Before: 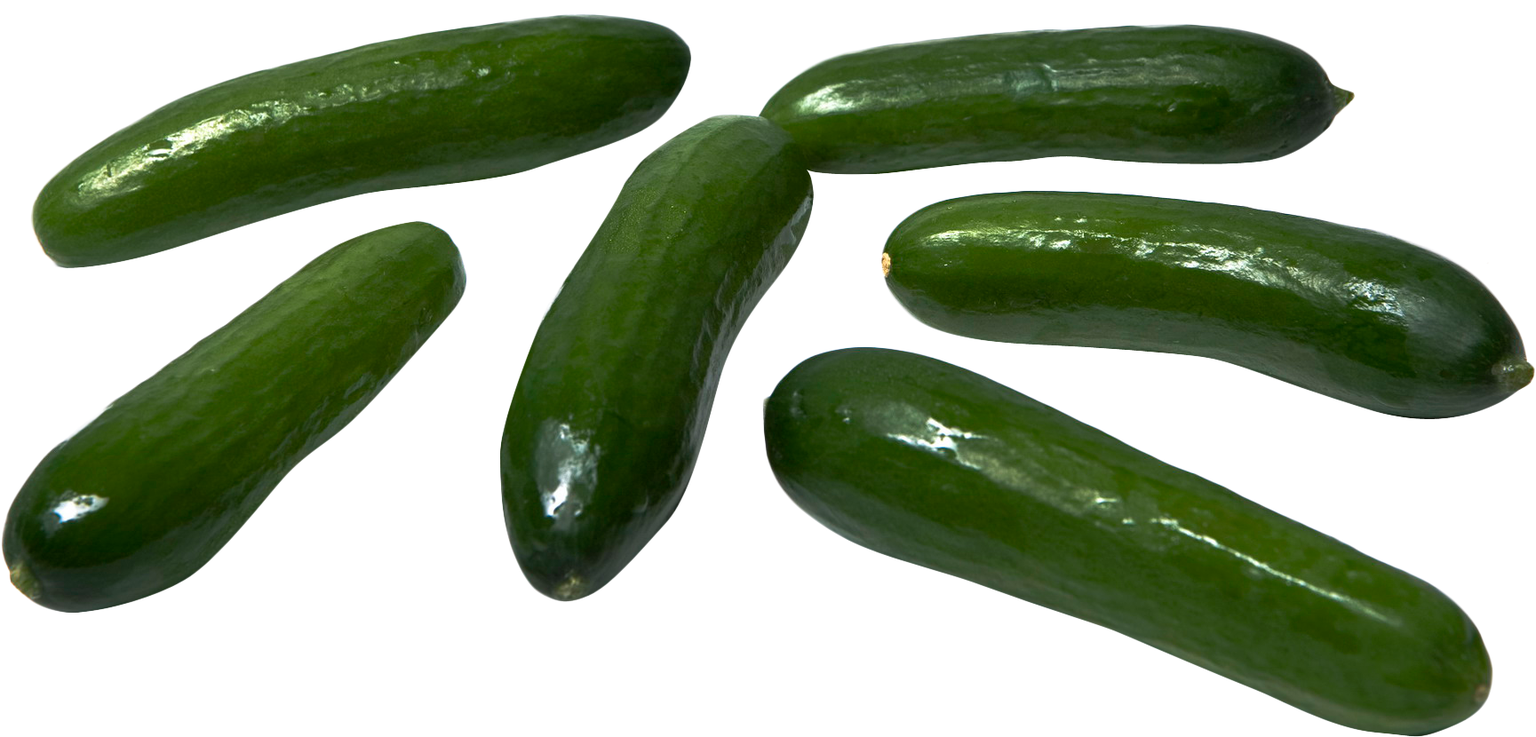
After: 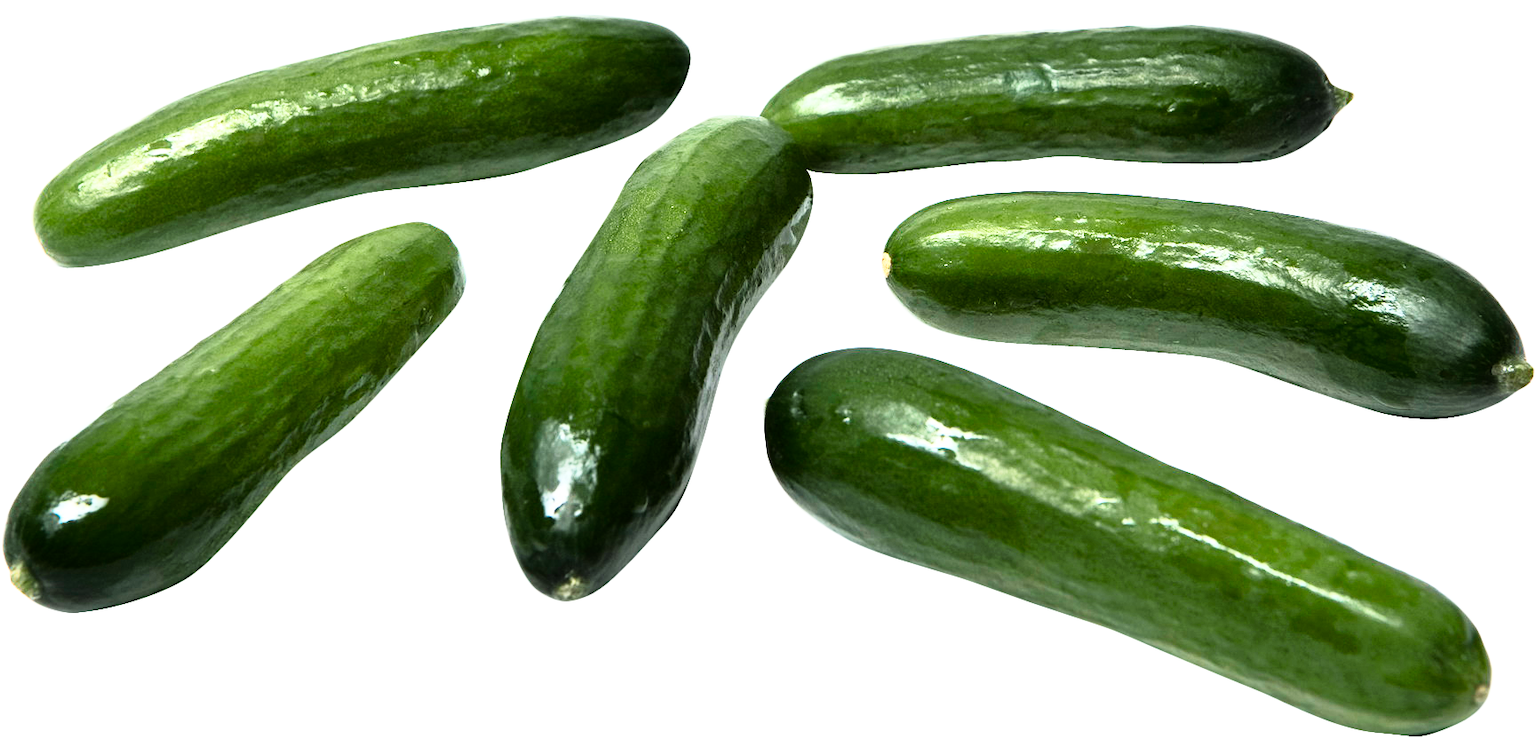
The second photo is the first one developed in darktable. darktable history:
rgb curve: curves: ch0 [(0, 0) (0.21, 0.15) (0.24, 0.21) (0.5, 0.75) (0.75, 0.96) (0.89, 0.99) (1, 1)]; ch1 [(0, 0.02) (0.21, 0.13) (0.25, 0.2) (0.5, 0.67) (0.75, 0.9) (0.89, 0.97) (1, 1)]; ch2 [(0, 0.02) (0.21, 0.13) (0.25, 0.2) (0.5, 0.67) (0.75, 0.9) (0.89, 0.97) (1, 1)], compensate middle gray true
base curve: curves: ch0 [(0, 0) (0.204, 0.334) (0.55, 0.733) (1, 1)], preserve colors none
